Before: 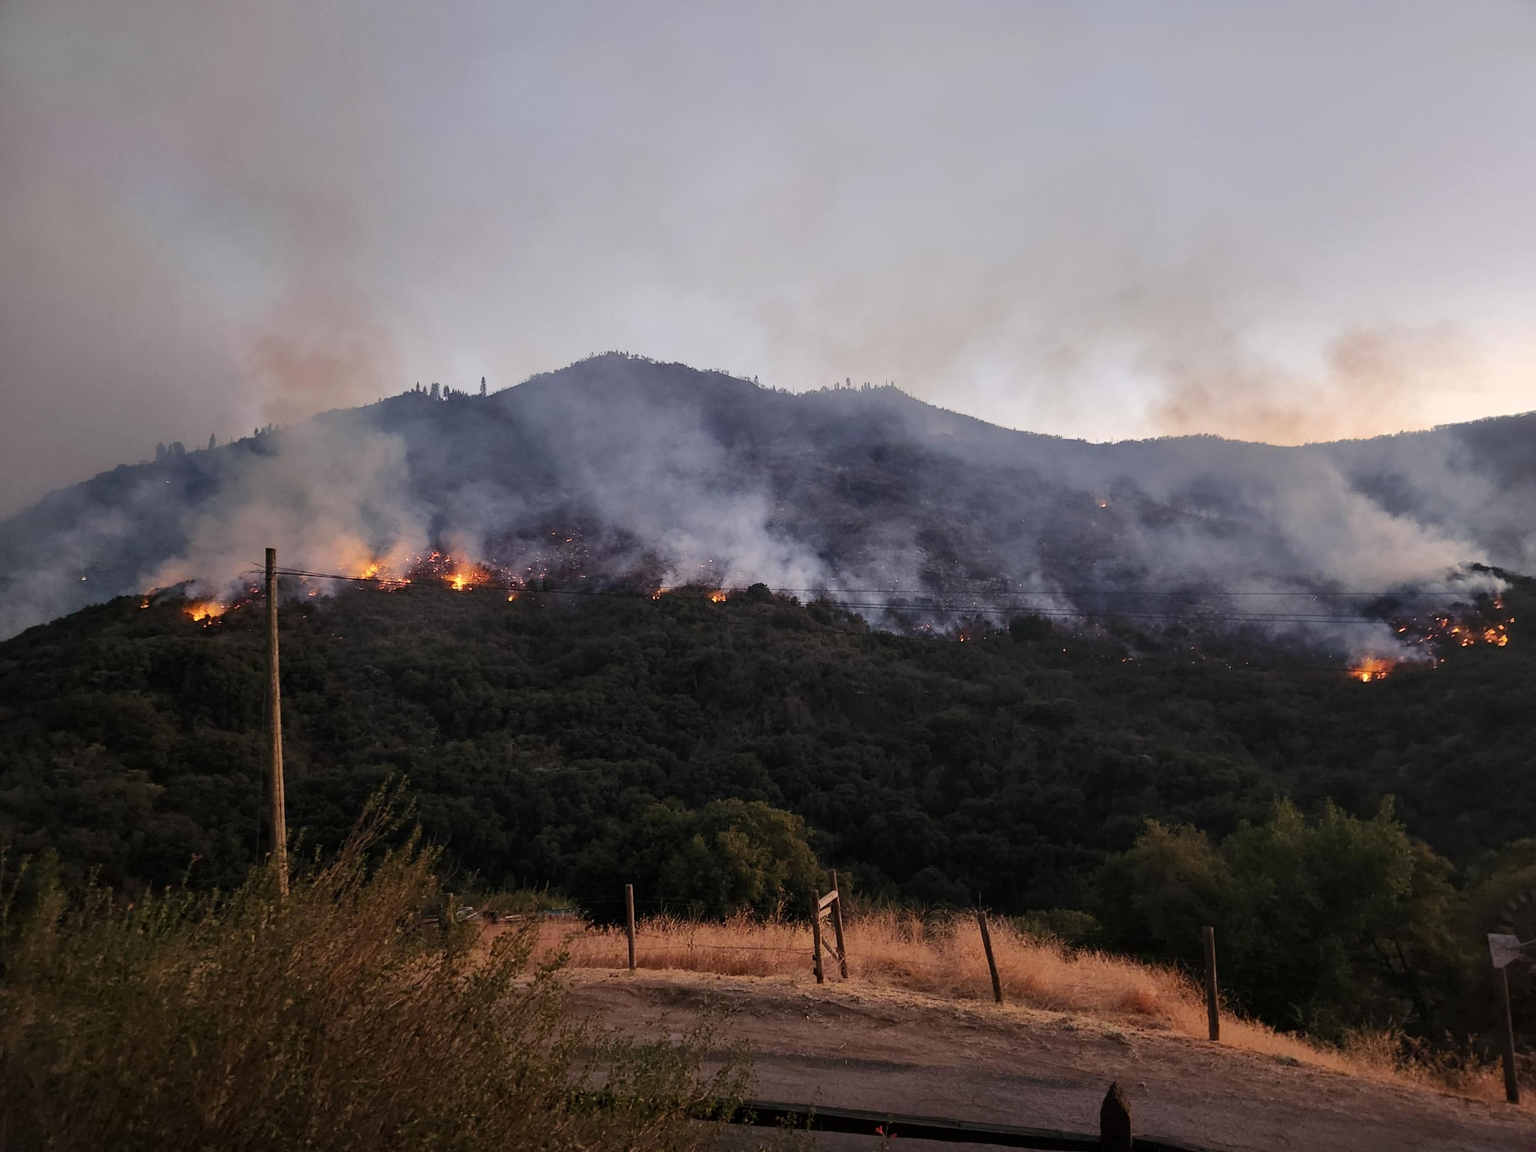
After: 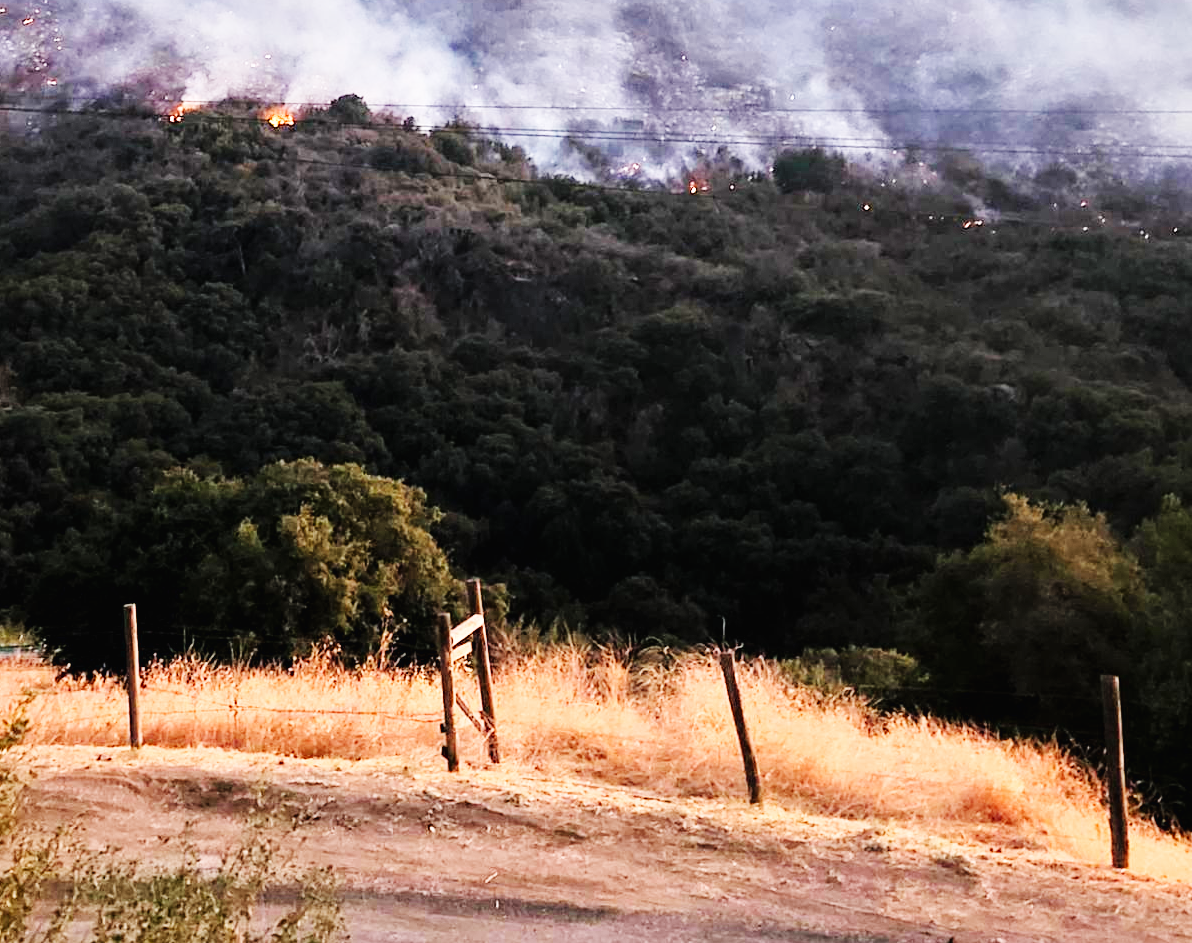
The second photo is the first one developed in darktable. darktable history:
color balance rgb: perceptual saturation grading › global saturation -3%
crop: left 35.976%, top 45.819%, right 18.162%, bottom 5.807%
base curve: curves: ch0 [(0, 0.003) (0.001, 0.002) (0.006, 0.004) (0.02, 0.022) (0.048, 0.086) (0.094, 0.234) (0.162, 0.431) (0.258, 0.629) (0.385, 0.8) (0.548, 0.918) (0.751, 0.988) (1, 1)], preserve colors none
tone equalizer: -7 EV 0.15 EV, -6 EV 0.6 EV, -5 EV 1.15 EV, -4 EV 1.33 EV, -3 EV 1.15 EV, -2 EV 0.6 EV, -1 EV 0.15 EV, mask exposure compensation -0.5 EV
